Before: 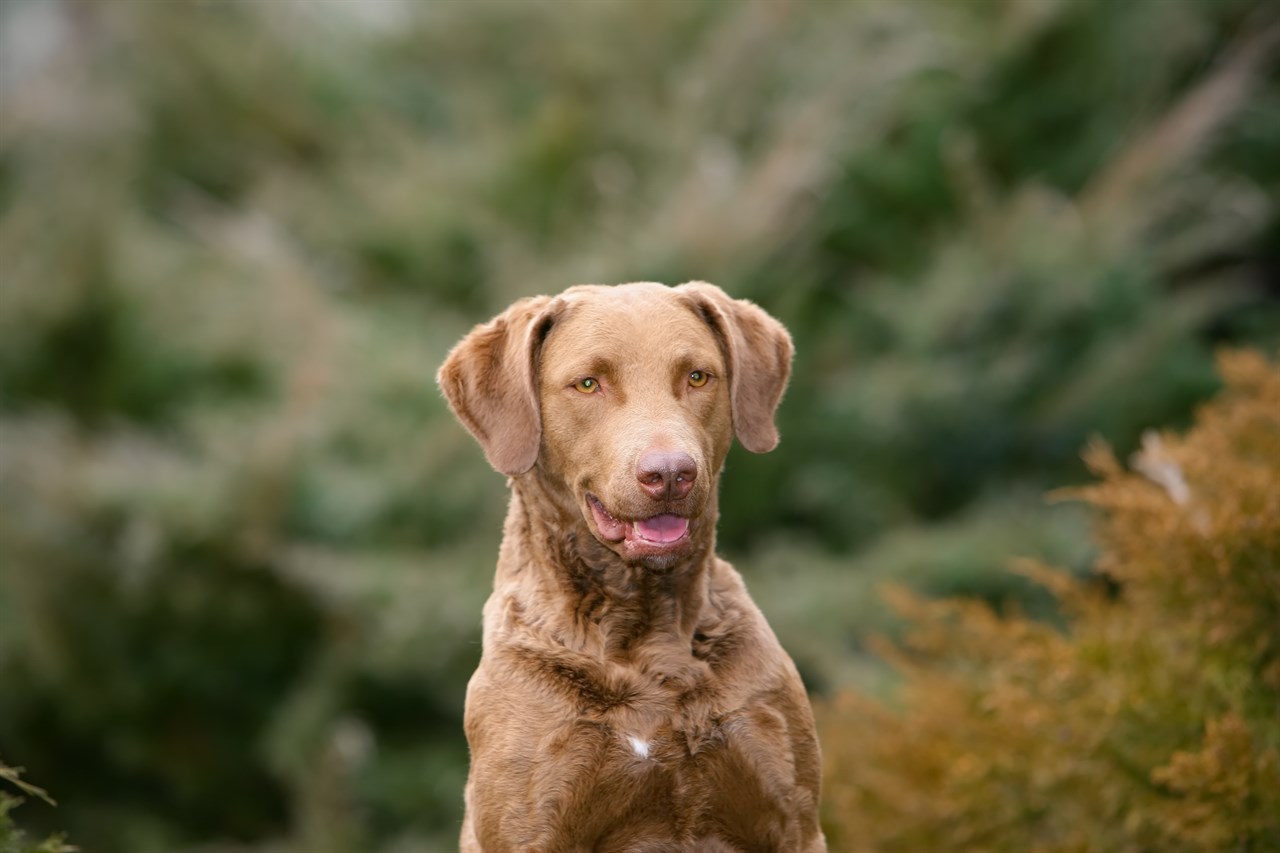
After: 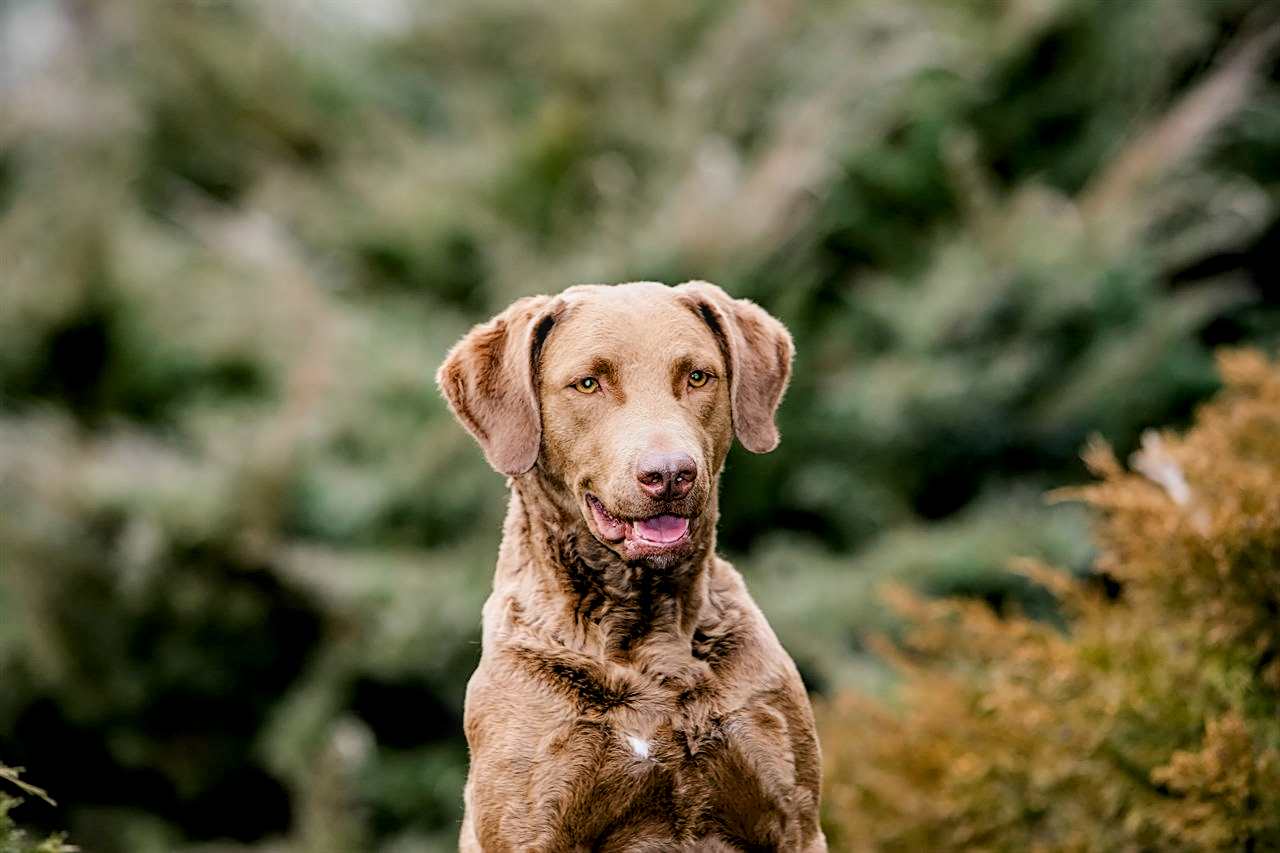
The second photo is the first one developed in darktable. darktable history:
filmic rgb: black relative exposure -7.65 EV, white relative exposure 4.56 EV, hardness 3.61
exposure: exposure 0.206 EV, compensate highlight preservation false
contrast equalizer: y [[0.6 ×6], [0.55 ×6], [0 ×6], [0 ×6], [0 ×6]]
local contrast: on, module defaults
sharpen: on, module defaults
